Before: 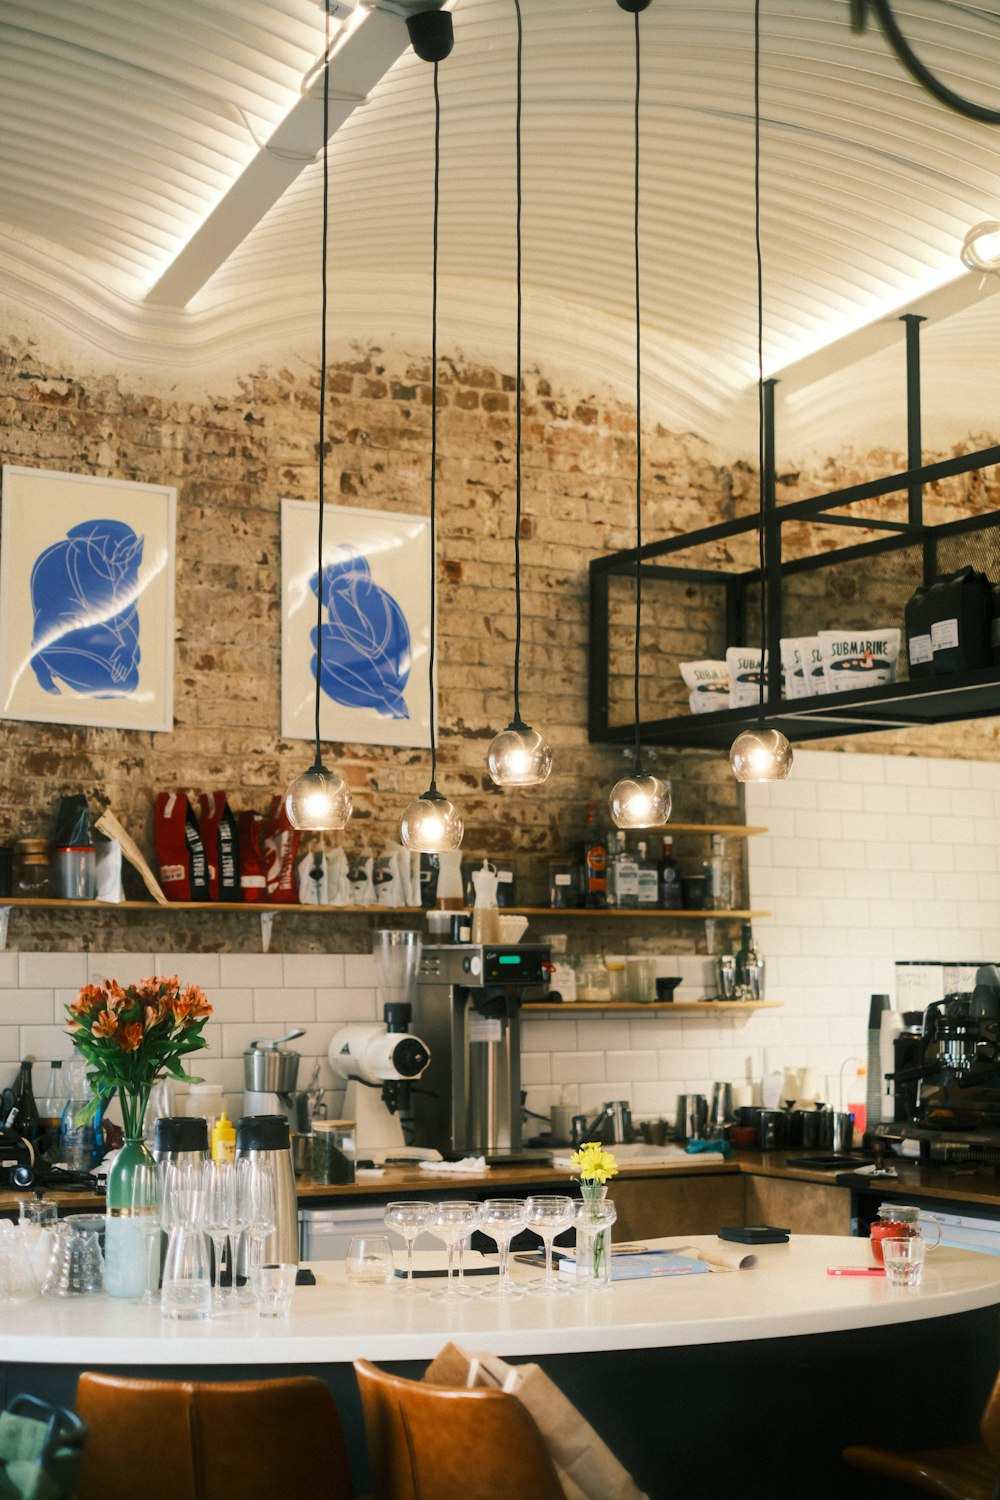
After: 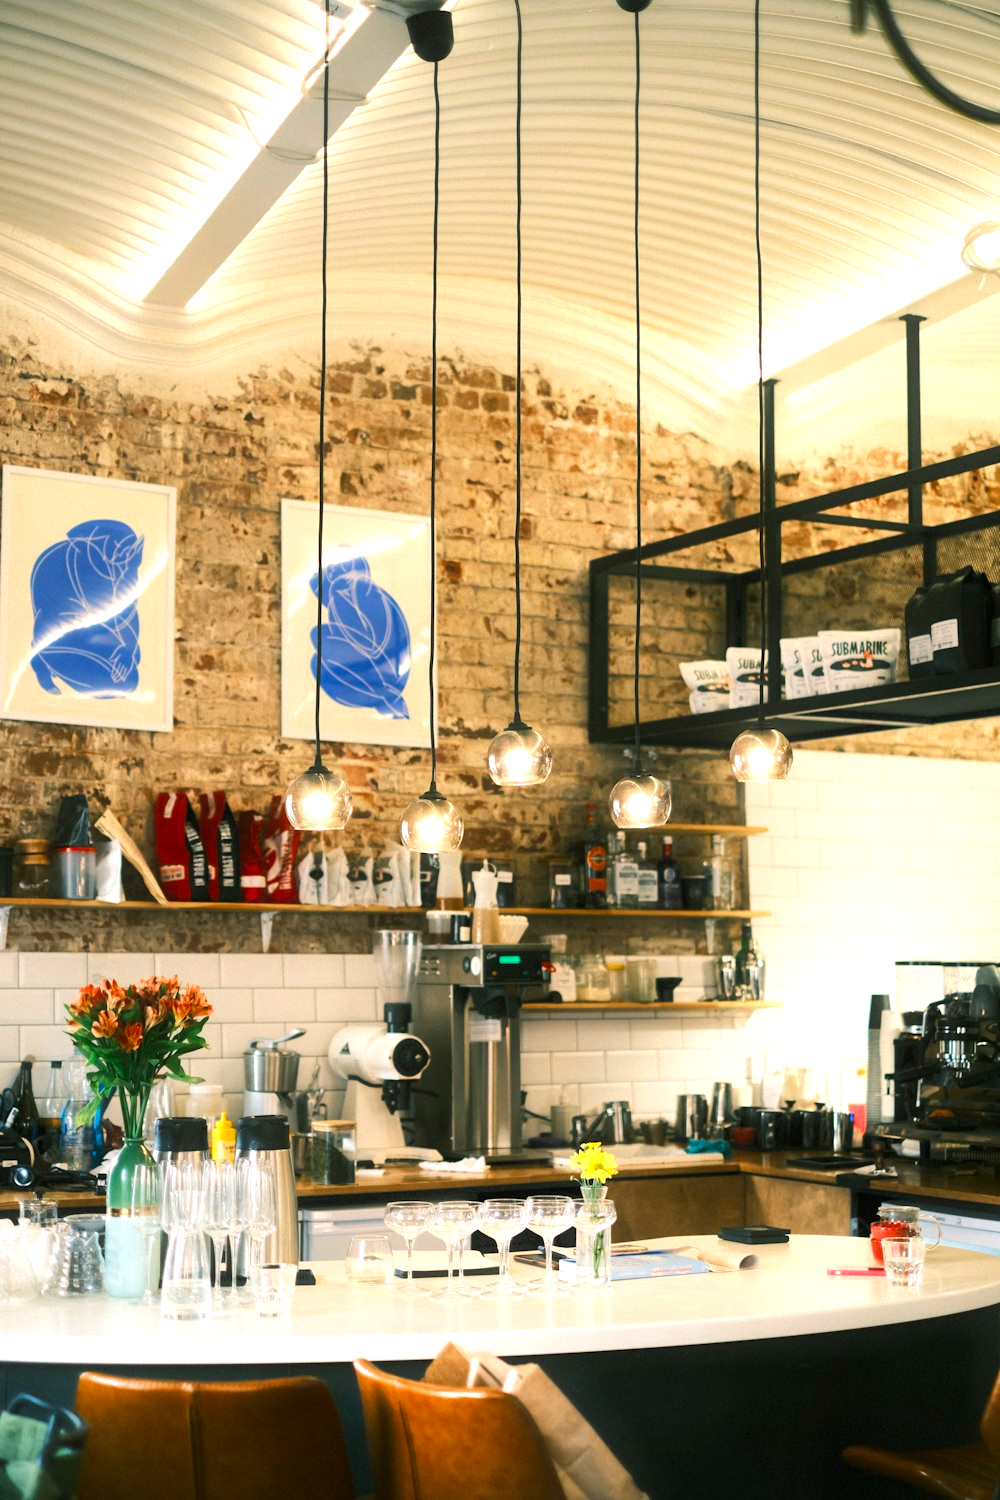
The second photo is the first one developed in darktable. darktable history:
contrast brightness saturation: contrast 0.038, saturation 0.159
exposure: exposure 0.633 EV, compensate exposure bias true, compensate highlight preservation false
